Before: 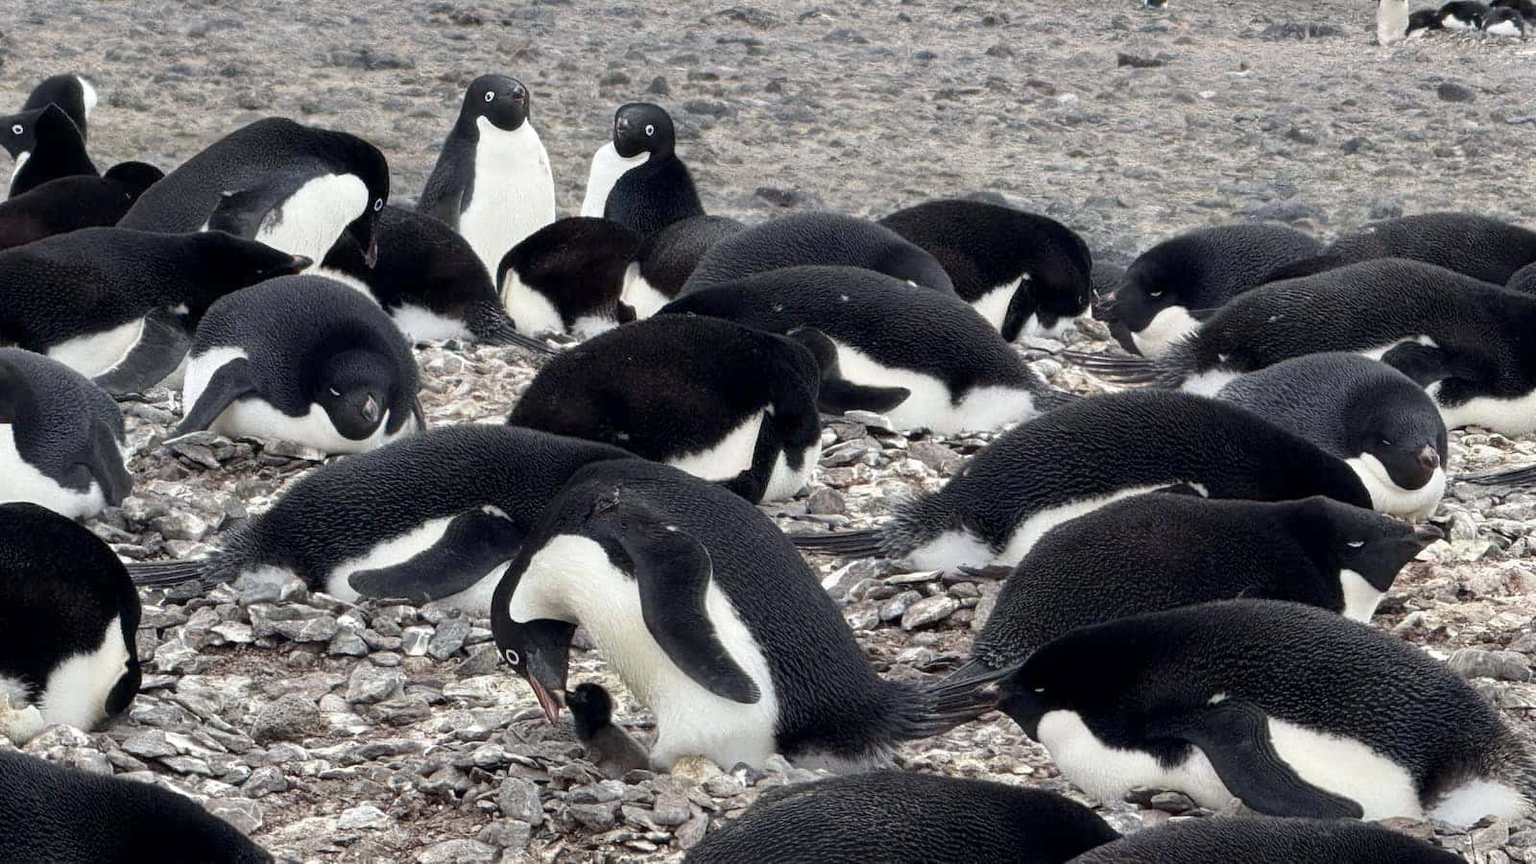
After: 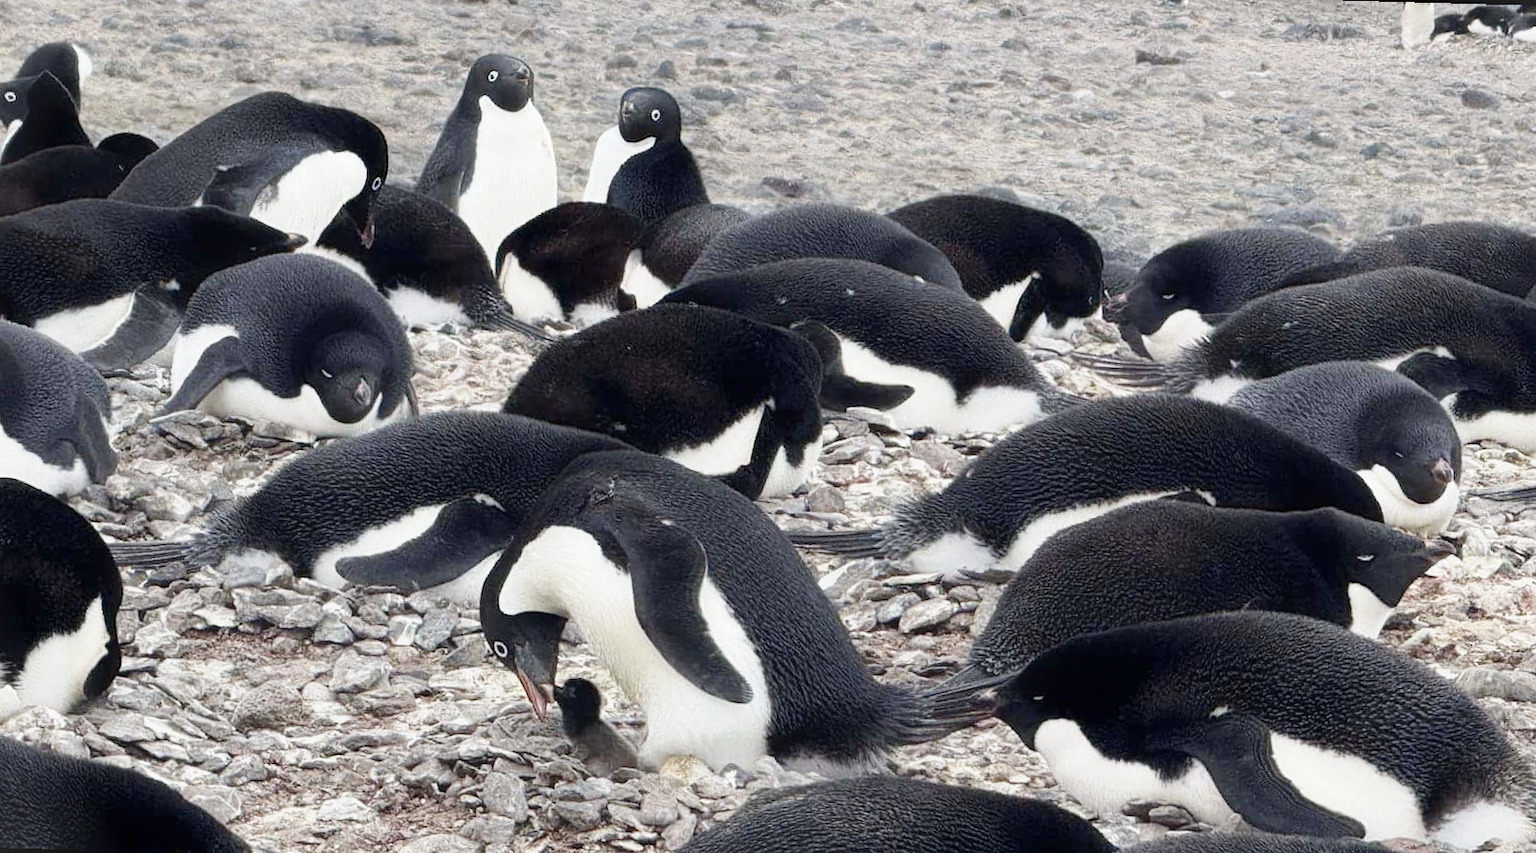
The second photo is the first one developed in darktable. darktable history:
base curve: curves: ch0 [(0, 0) (0.204, 0.334) (0.55, 0.733) (1, 1)], preserve colors none
rotate and perspective: rotation 1.57°, crop left 0.018, crop right 0.982, crop top 0.039, crop bottom 0.961
contrast equalizer: y [[0.5, 0.488, 0.462, 0.461, 0.491, 0.5], [0.5 ×6], [0.5 ×6], [0 ×6], [0 ×6]]
vignetting: fall-off start 100%, brightness 0.05, saturation 0
